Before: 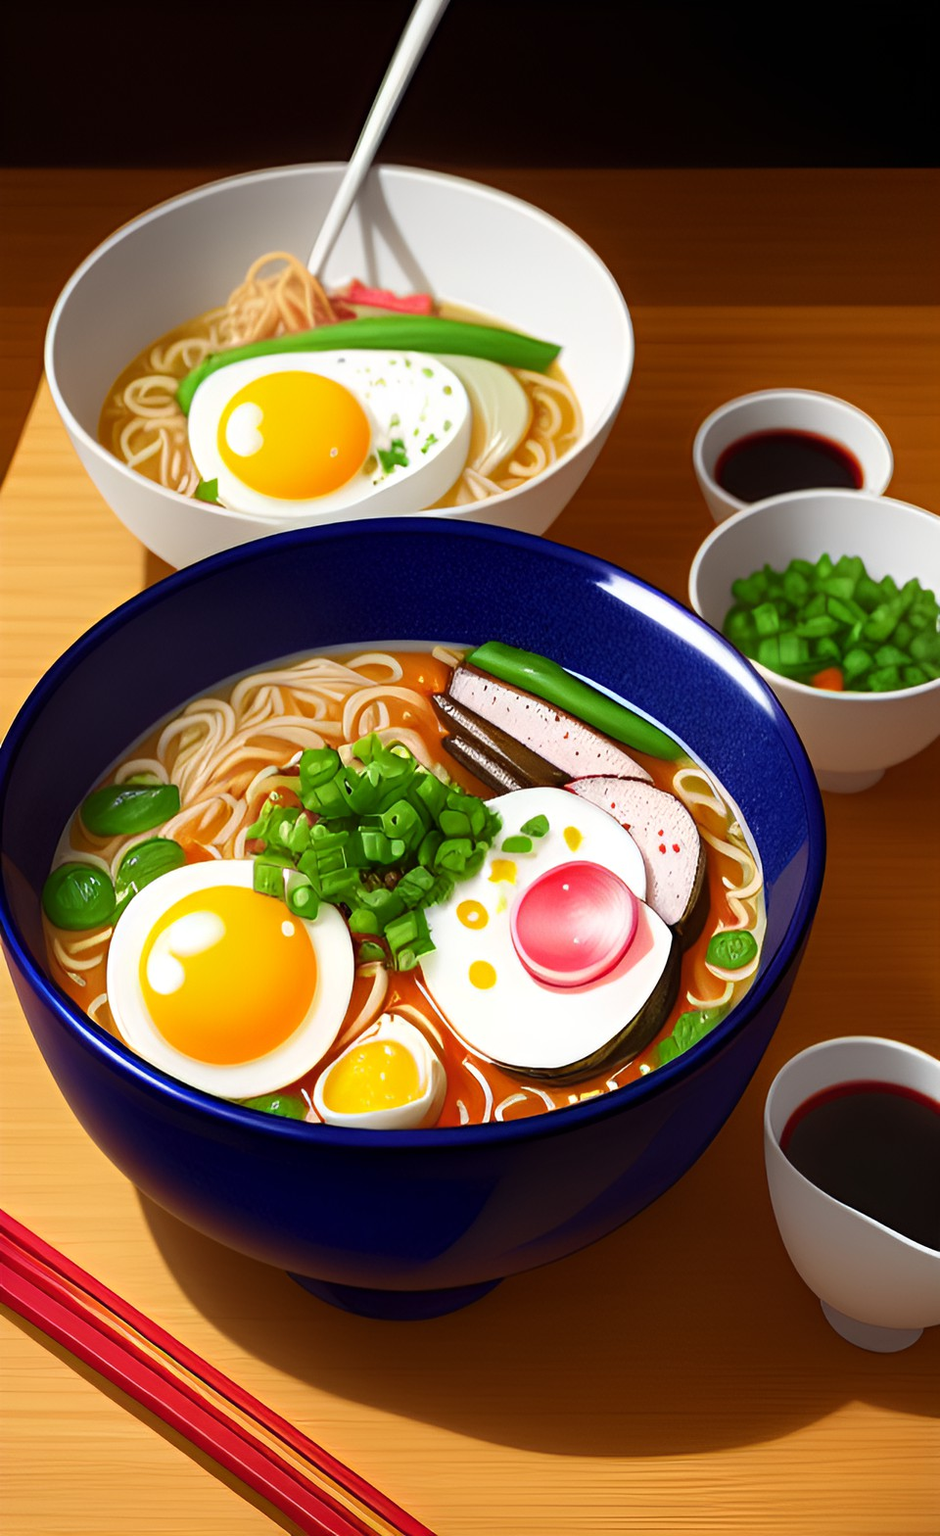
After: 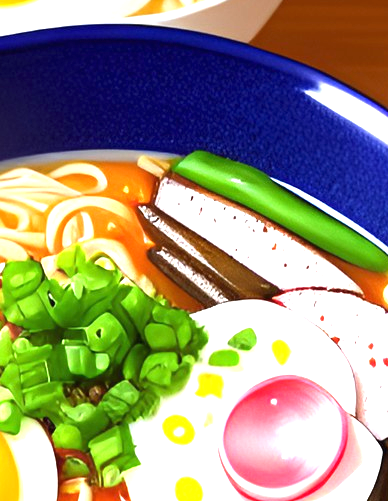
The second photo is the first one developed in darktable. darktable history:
white balance: red 0.98, blue 1.034
exposure: black level correction 0, exposure 1.2 EV, compensate exposure bias true, compensate highlight preservation false
crop: left 31.751%, top 32.172%, right 27.8%, bottom 35.83%
